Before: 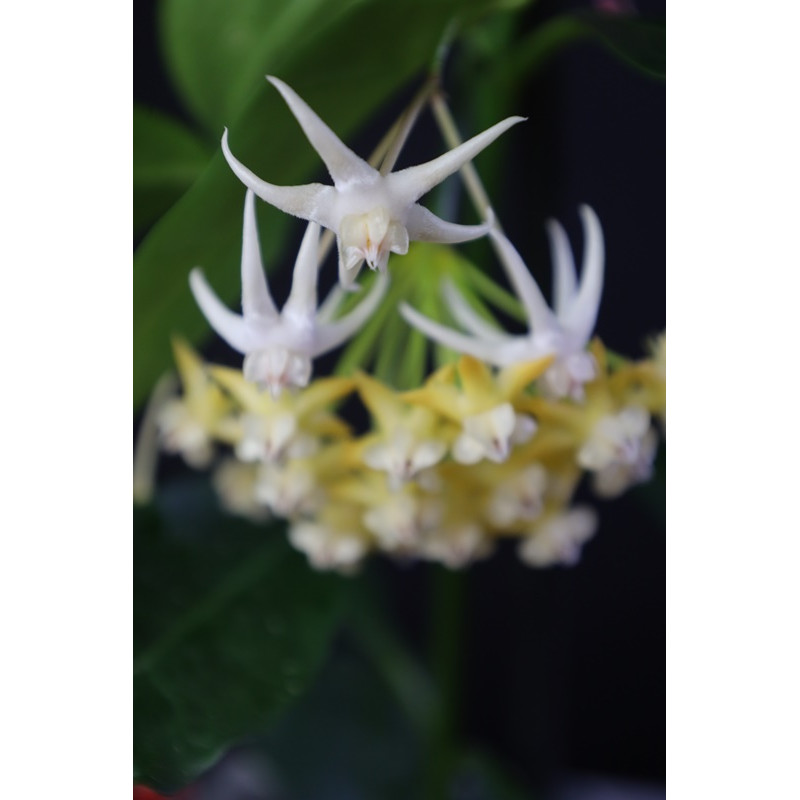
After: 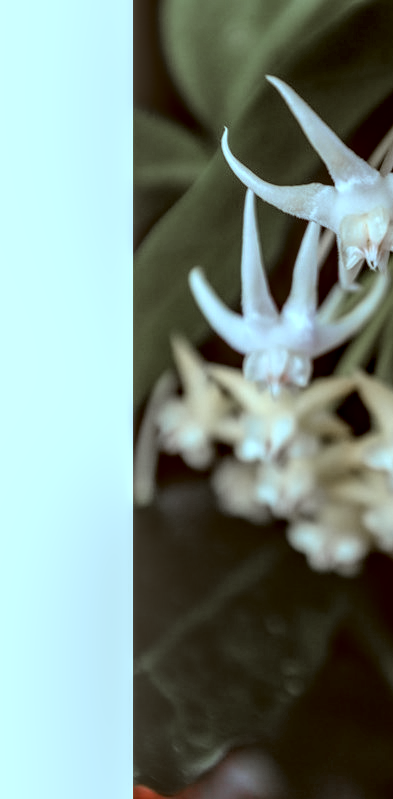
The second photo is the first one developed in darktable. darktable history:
color correction: highlights a* -14.62, highlights b* -16.22, shadows a* 10.12, shadows b* 29.4
local contrast: highlights 0%, shadows 0%, detail 182%
color zones: curves: ch1 [(0, 0.708) (0.088, 0.648) (0.245, 0.187) (0.429, 0.326) (0.571, 0.498) (0.714, 0.5) (0.857, 0.5) (1, 0.708)]
crop and rotate: left 0%, top 0%, right 50.845%
rgb curve: curves: ch0 [(0, 0) (0.136, 0.078) (0.262, 0.245) (0.414, 0.42) (1, 1)], compensate middle gray true, preserve colors basic power
